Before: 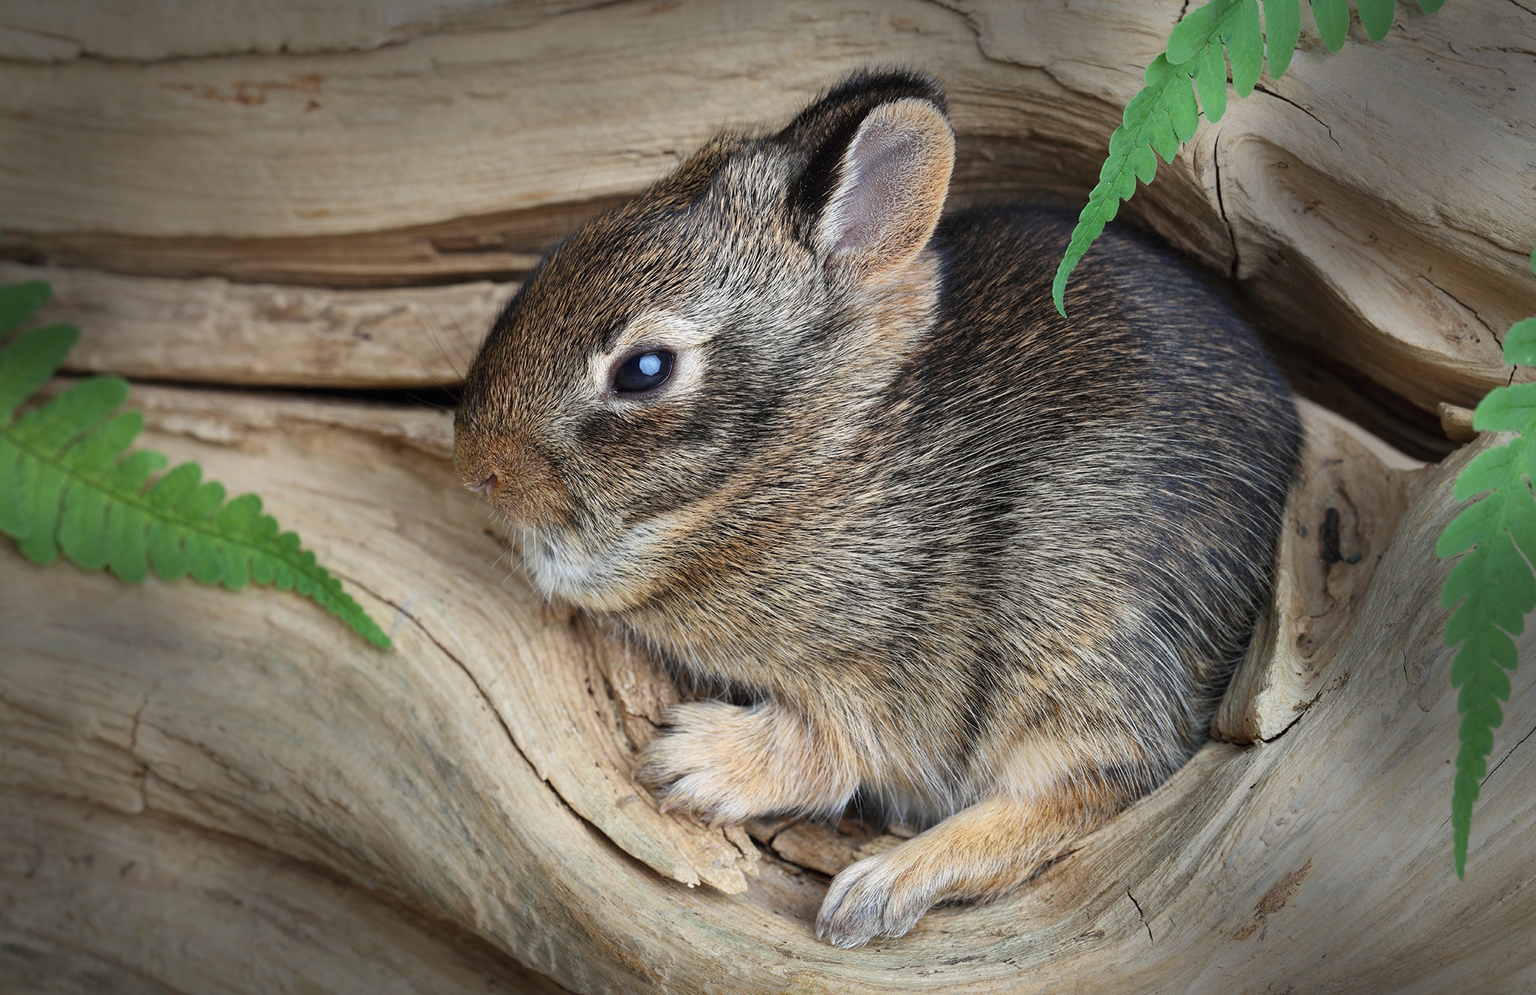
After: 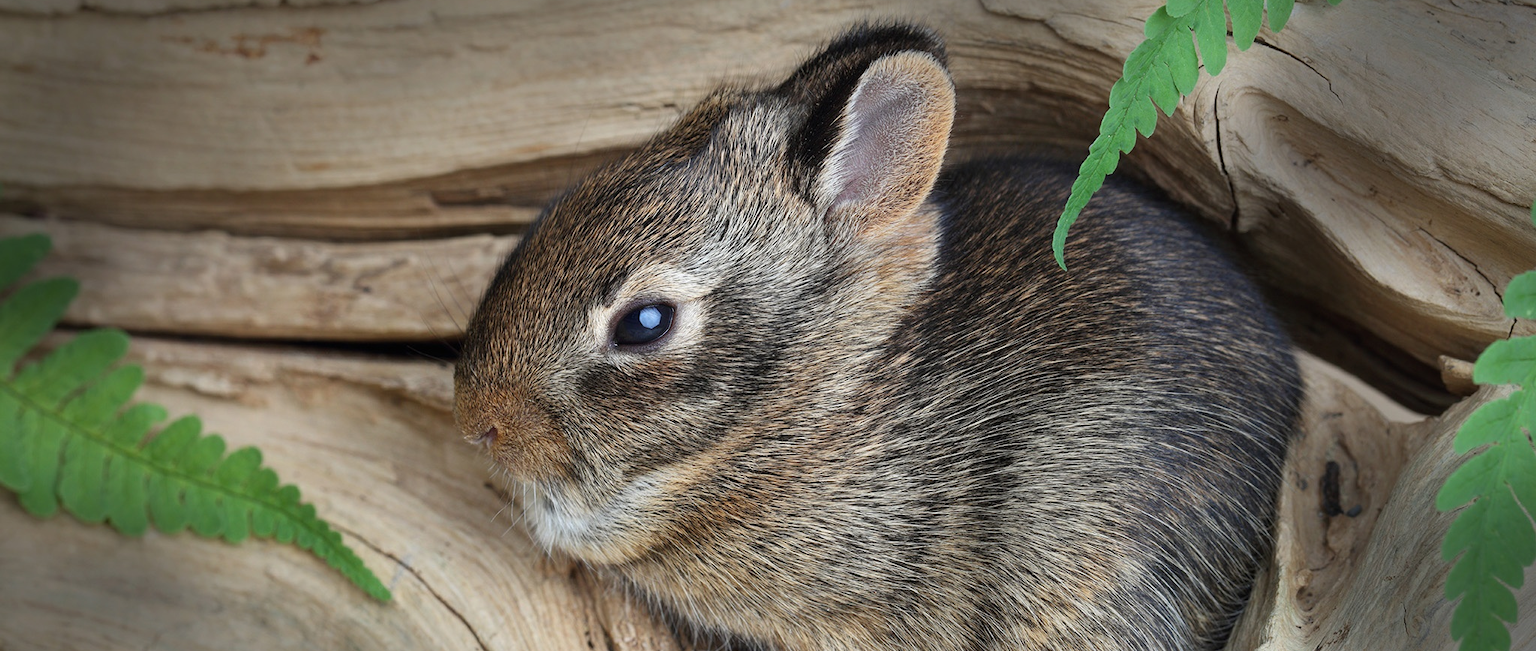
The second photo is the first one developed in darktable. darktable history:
crop and rotate: top 4.823%, bottom 29.694%
